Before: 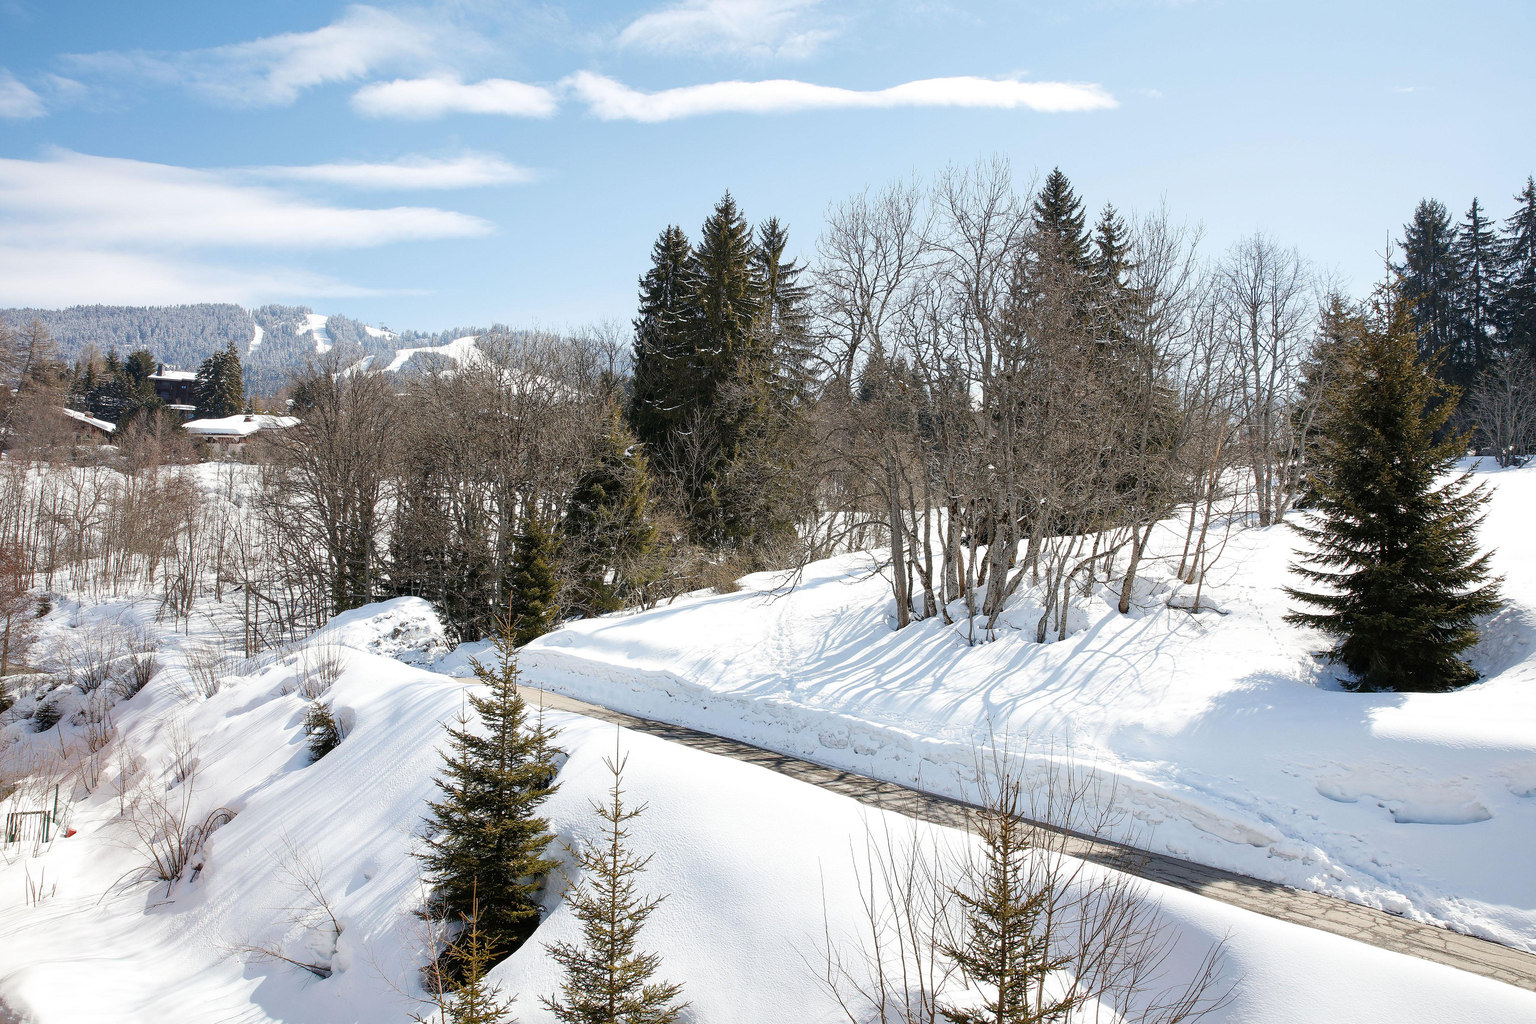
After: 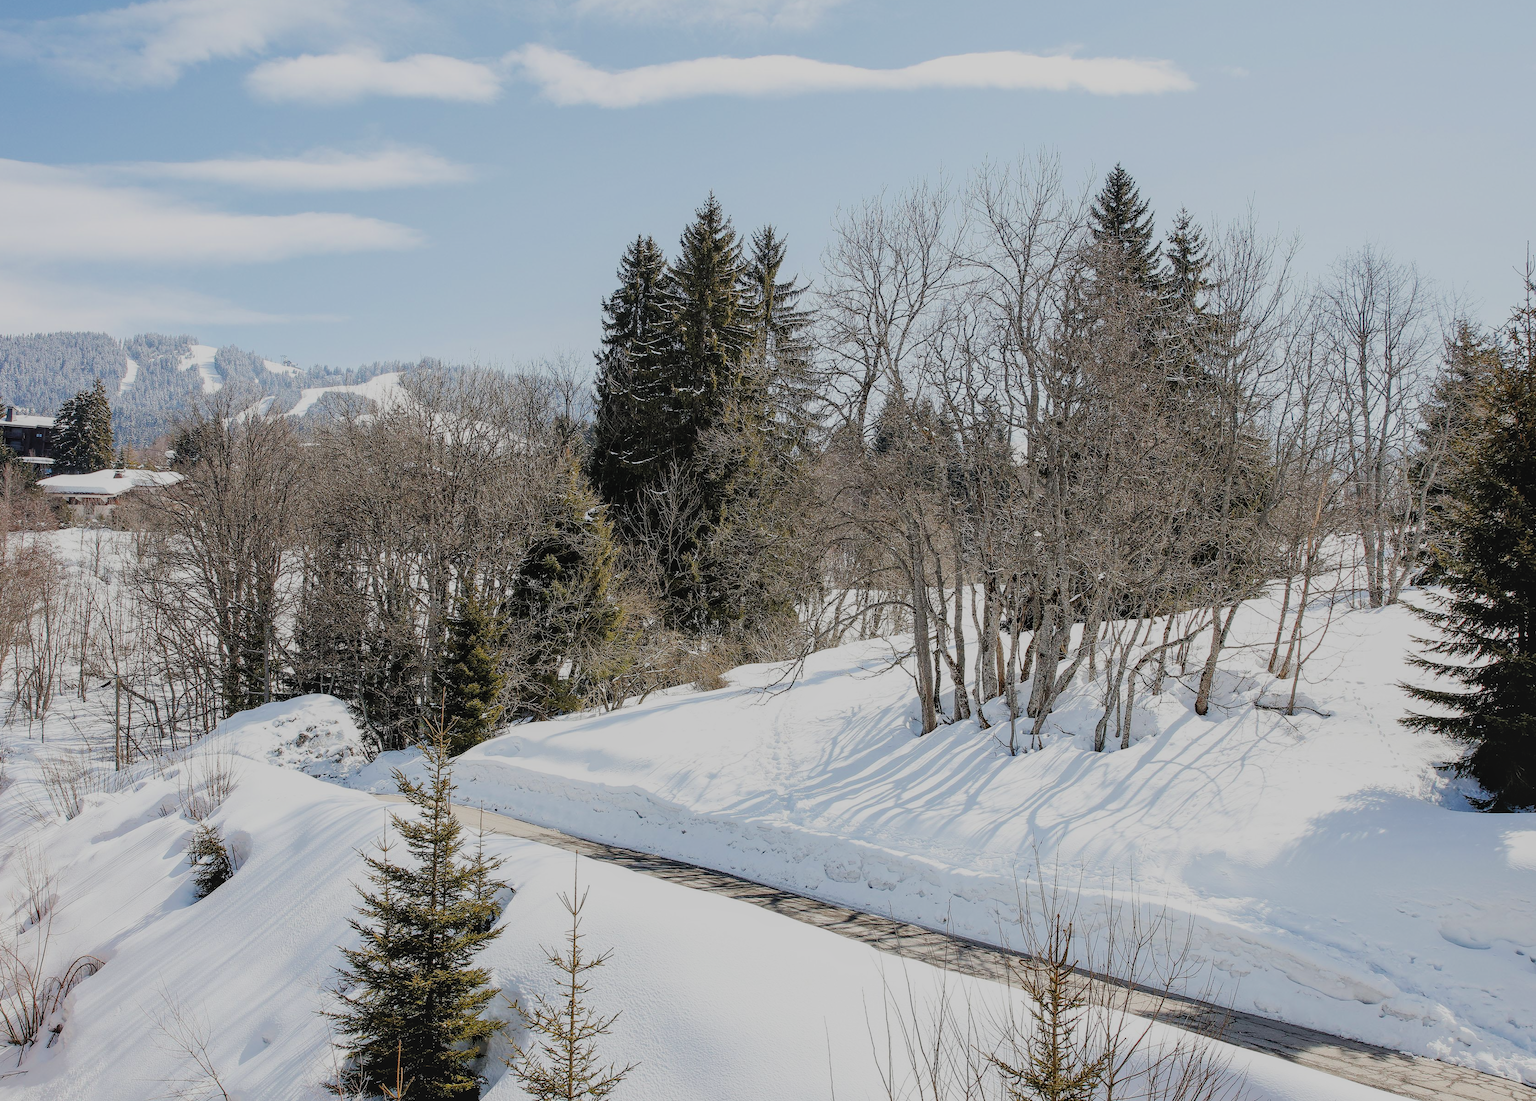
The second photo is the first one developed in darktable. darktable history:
crop: left 9.929%, top 3.475%, right 9.188%, bottom 9.529%
local contrast: detail 110%
filmic rgb: black relative exposure -6.98 EV, white relative exposure 5.63 EV, hardness 2.86
